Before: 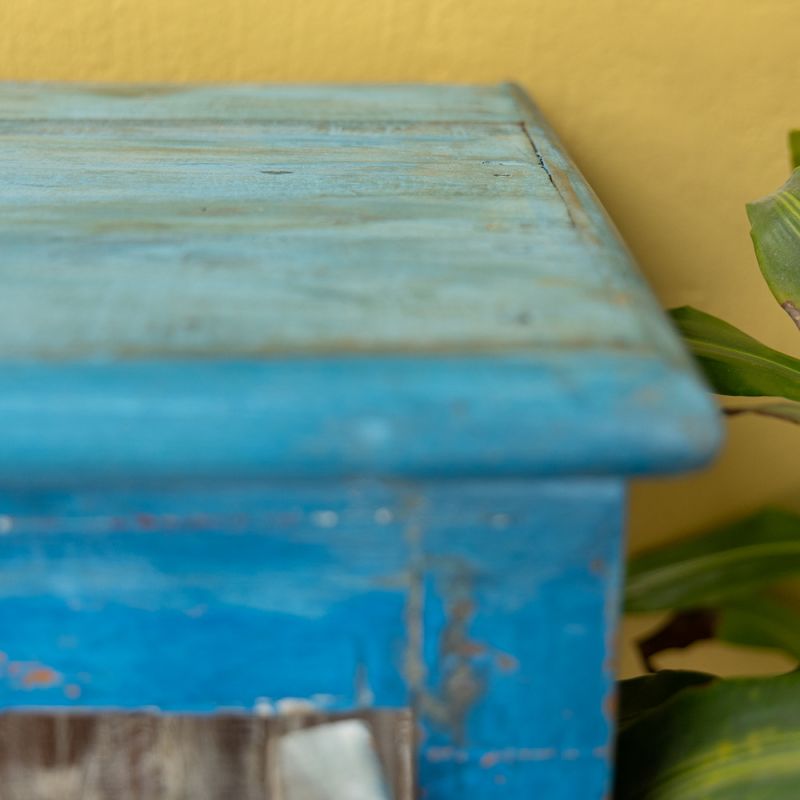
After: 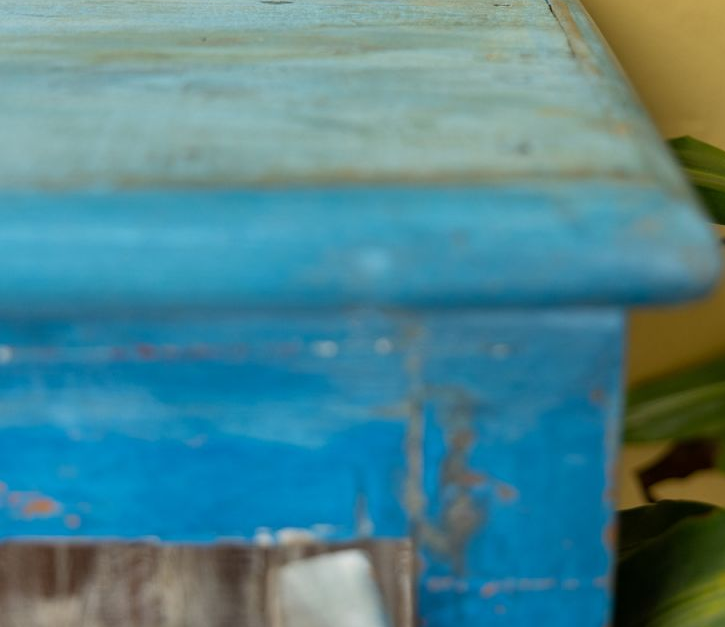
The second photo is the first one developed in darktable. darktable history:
crop: top 21.37%, right 9.337%, bottom 0.248%
